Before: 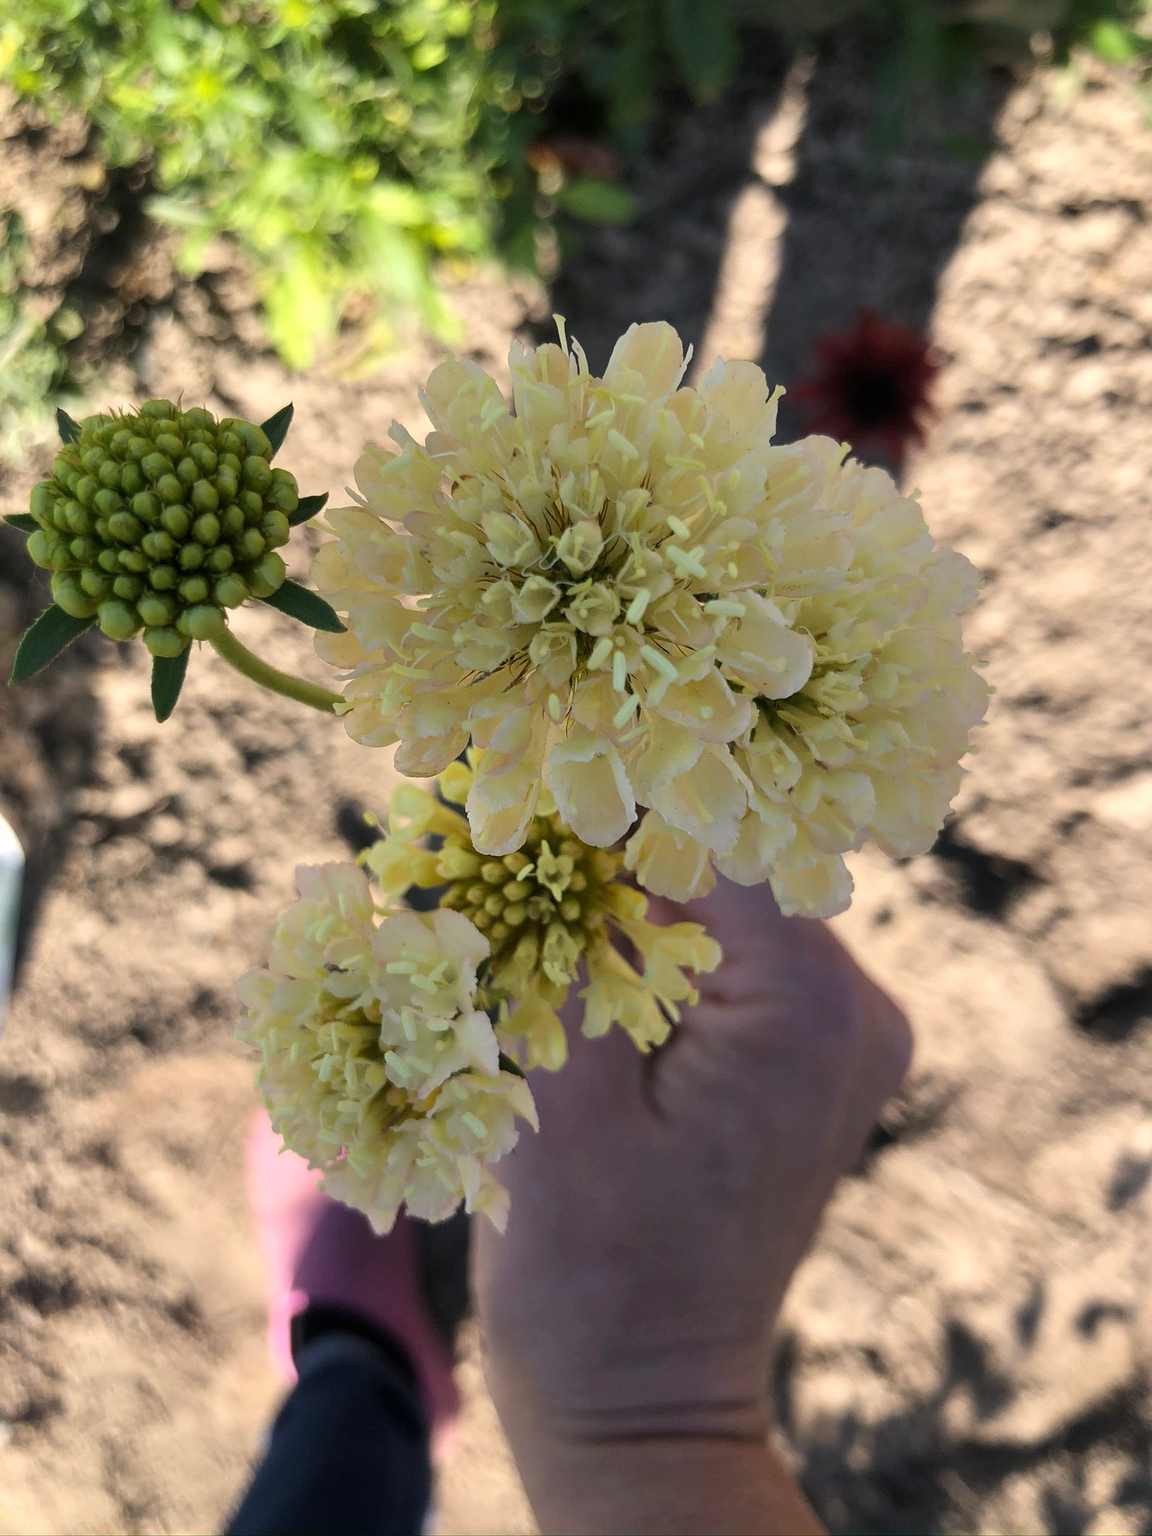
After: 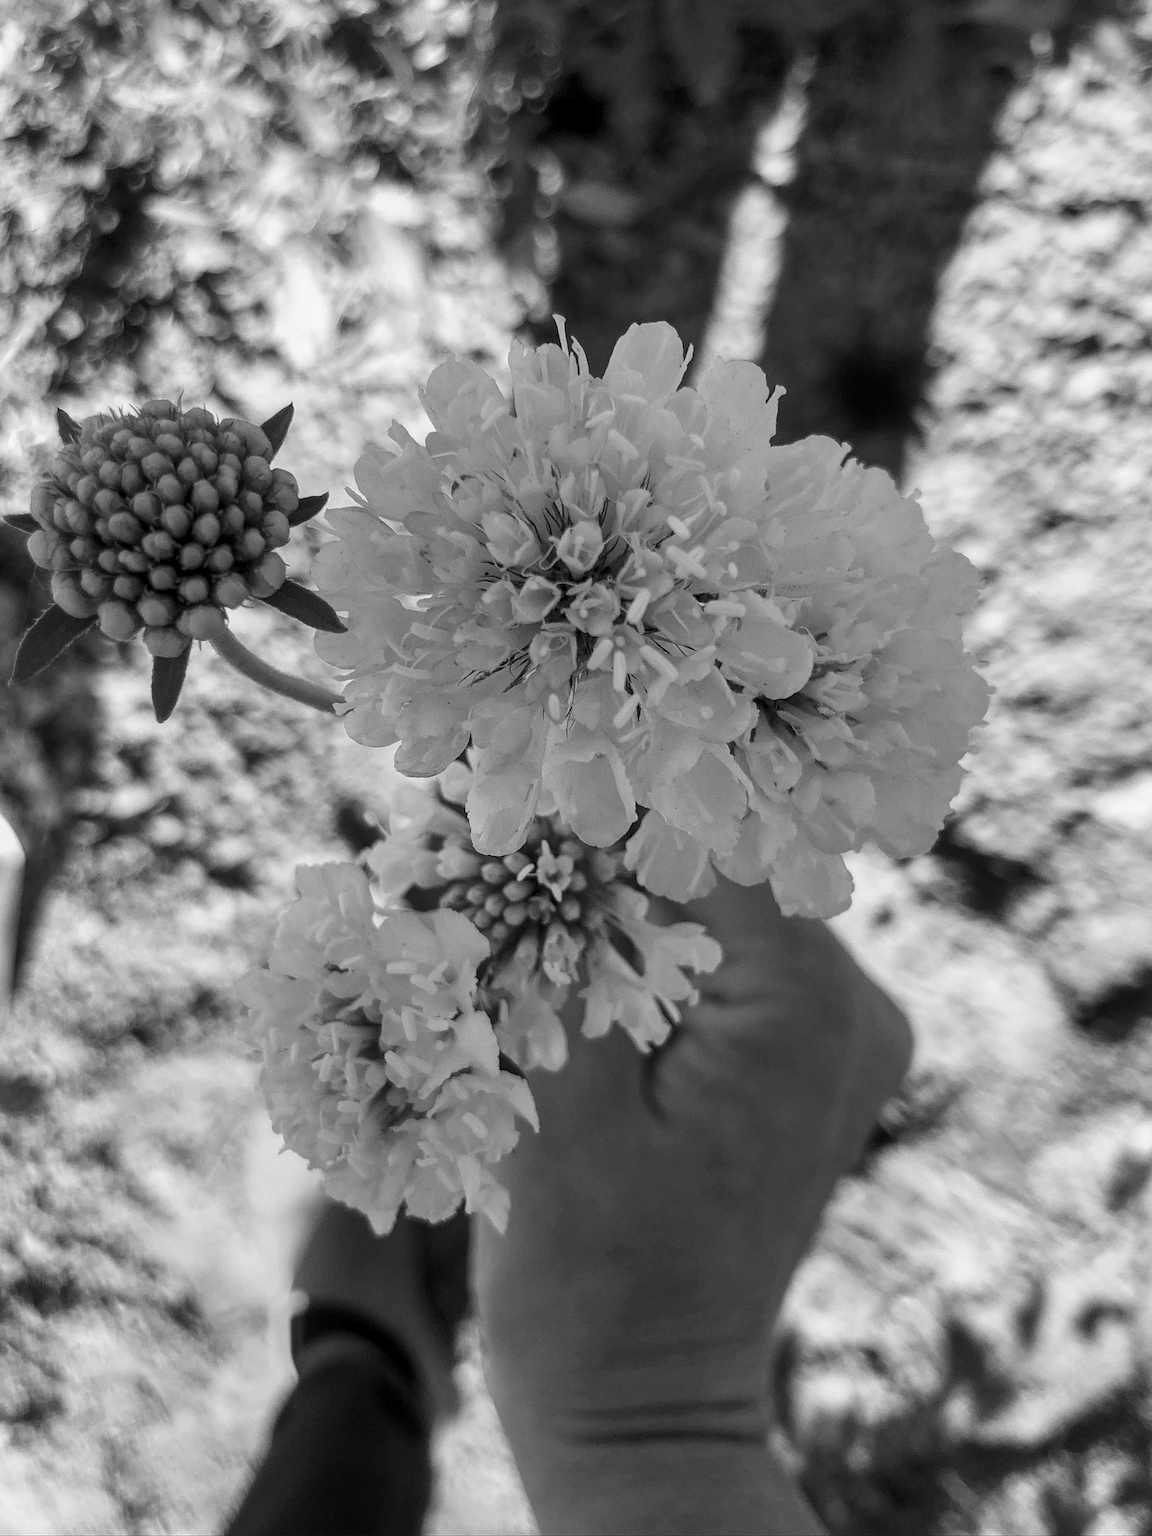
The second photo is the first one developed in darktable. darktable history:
monochrome: a 73.58, b 64.21
grain: coarseness 0.09 ISO, strength 10%
local contrast: on, module defaults
